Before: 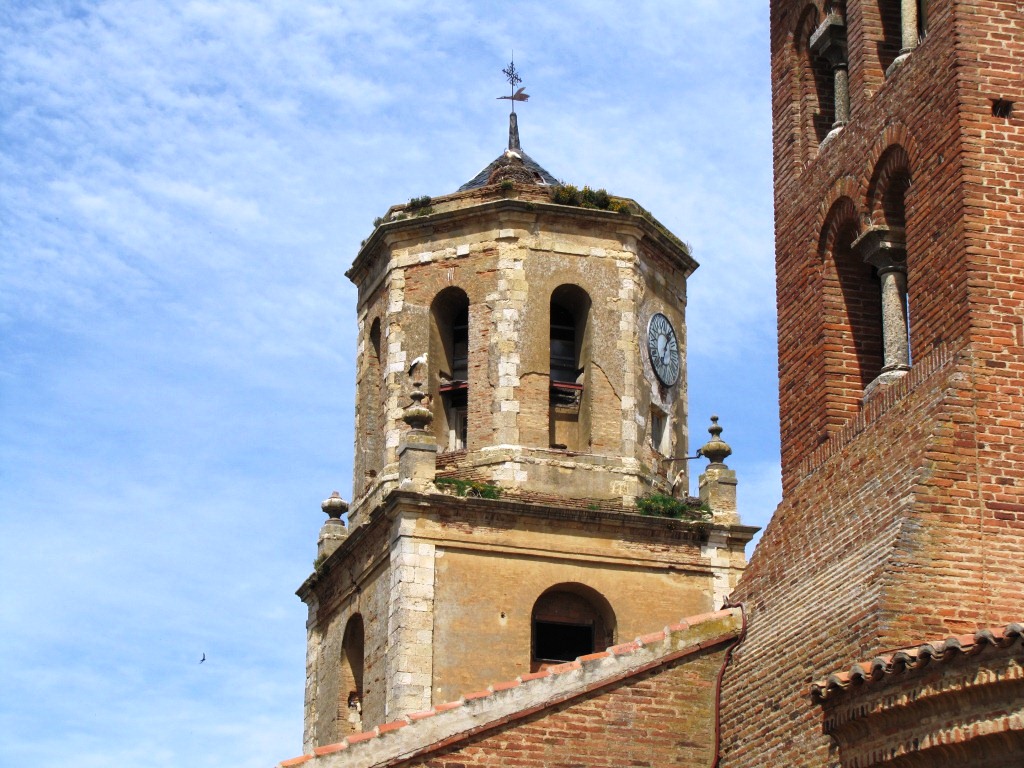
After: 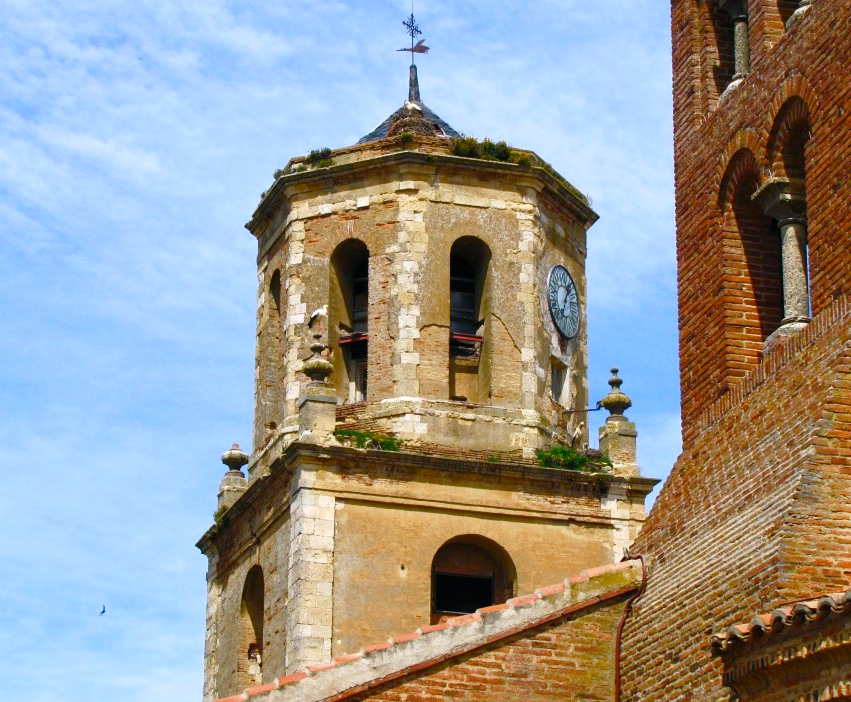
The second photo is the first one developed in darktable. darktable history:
crop: left 9.791%, top 6.281%, right 7.042%, bottom 2.309%
color balance rgb: power › chroma 0.507%, power › hue 215.04°, linear chroma grading › global chroma 0.735%, perceptual saturation grading › global saturation 25.067%, perceptual saturation grading › highlights -50.506%, perceptual saturation grading › shadows 31.002%, global vibrance 43.022%
